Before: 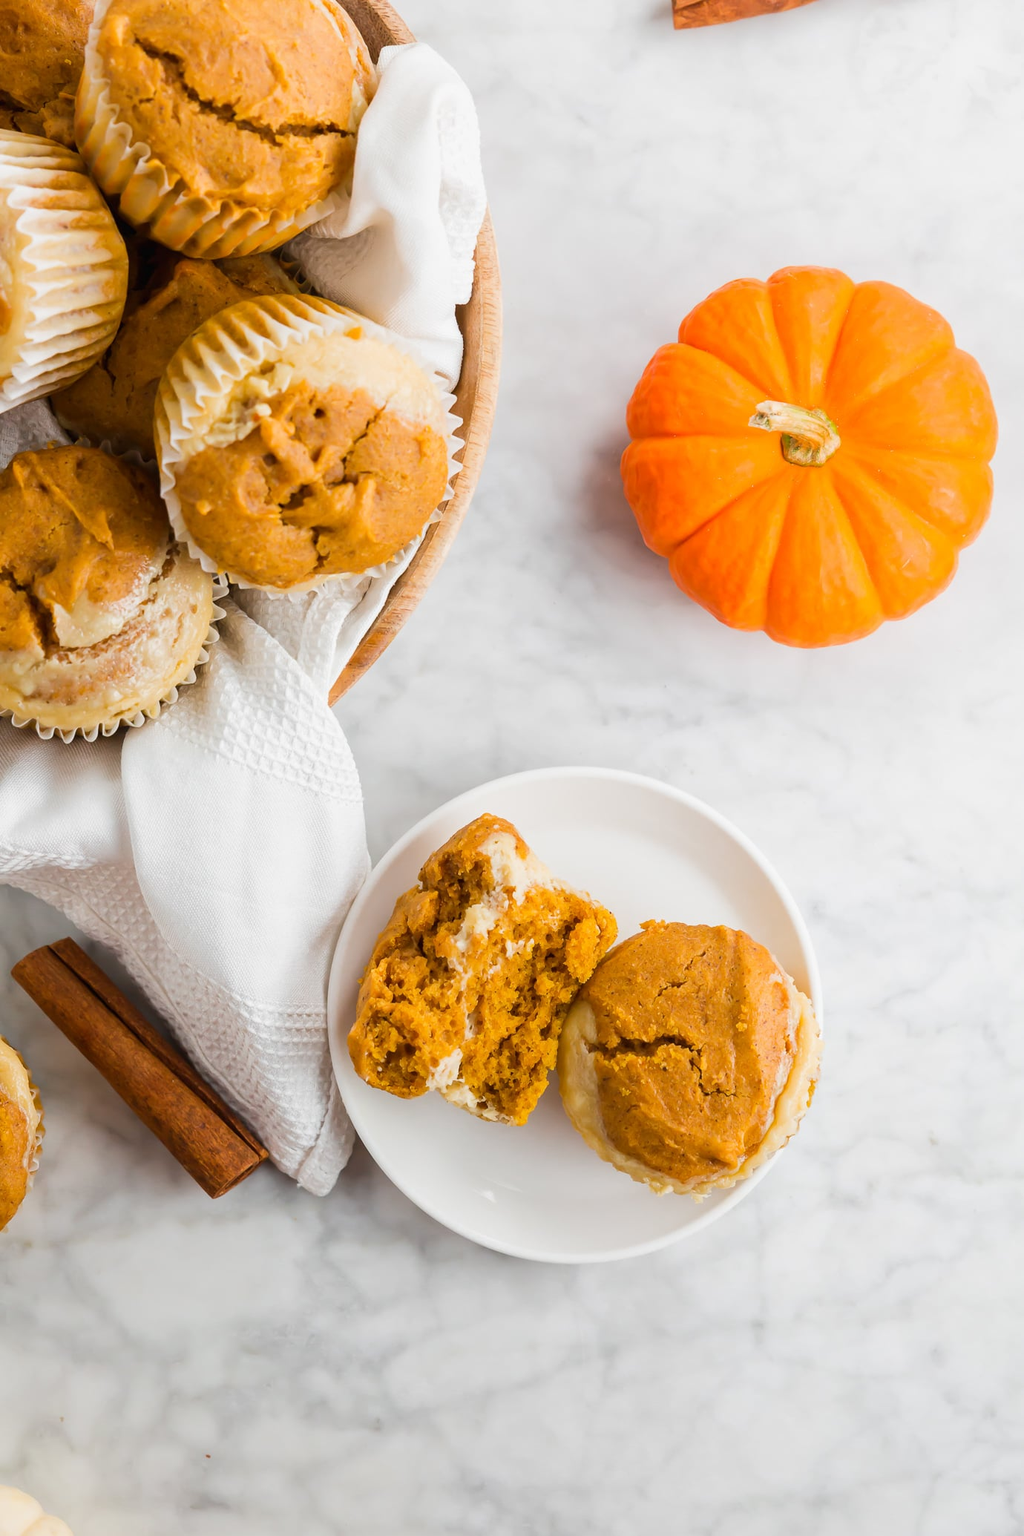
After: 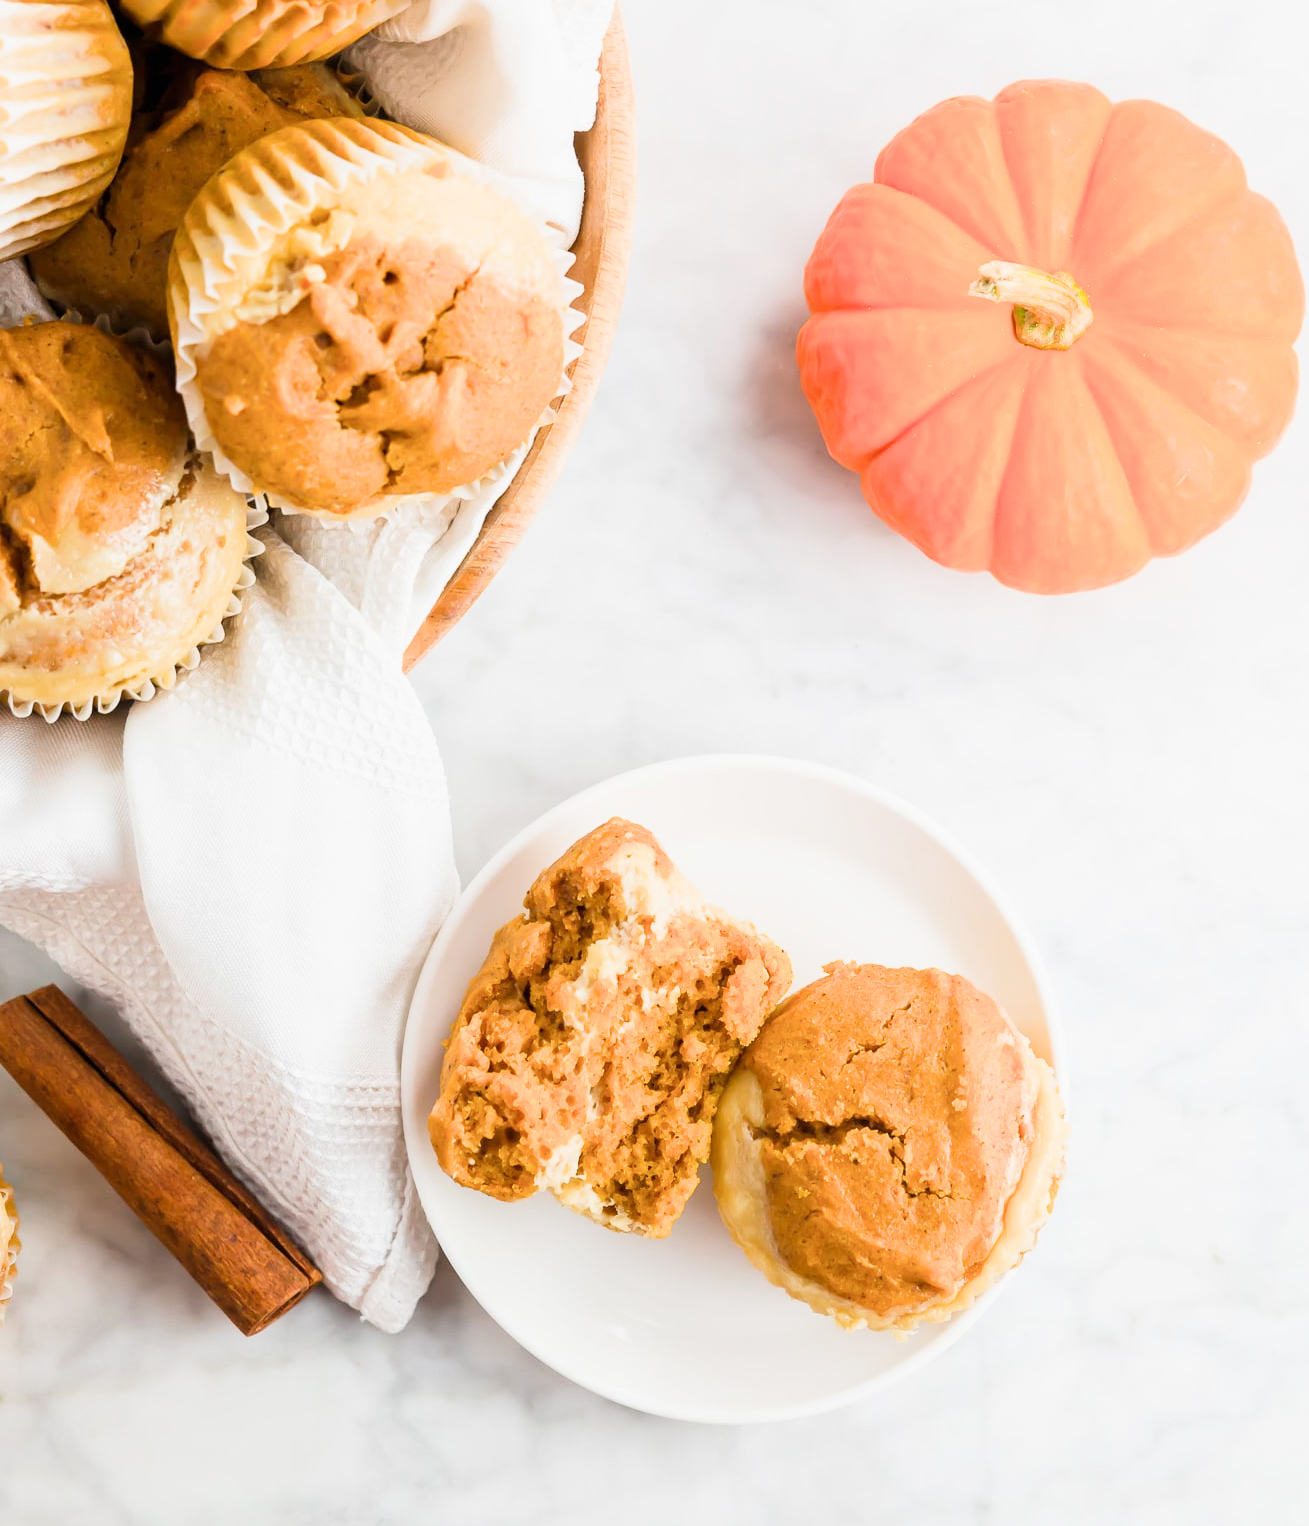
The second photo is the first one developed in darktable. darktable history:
crop and rotate: left 2.943%, top 13.548%, right 2.15%, bottom 12.706%
filmic rgb: black relative exposure -7.98 EV, white relative exposure 3.9 EV, hardness 4.27
tone equalizer: -8 EV -1.1 EV, -7 EV -1.04 EV, -6 EV -0.866 EV, -5 EV -0.593 EV, -3 EV 0.585 EV, -2 EV 0.849 EV, -1 EV 0.995 EV, +0 EV 1.08 EV, smoothing diameter 24.99%, edges refinement/feathering 10.09, preserve details guided filter
